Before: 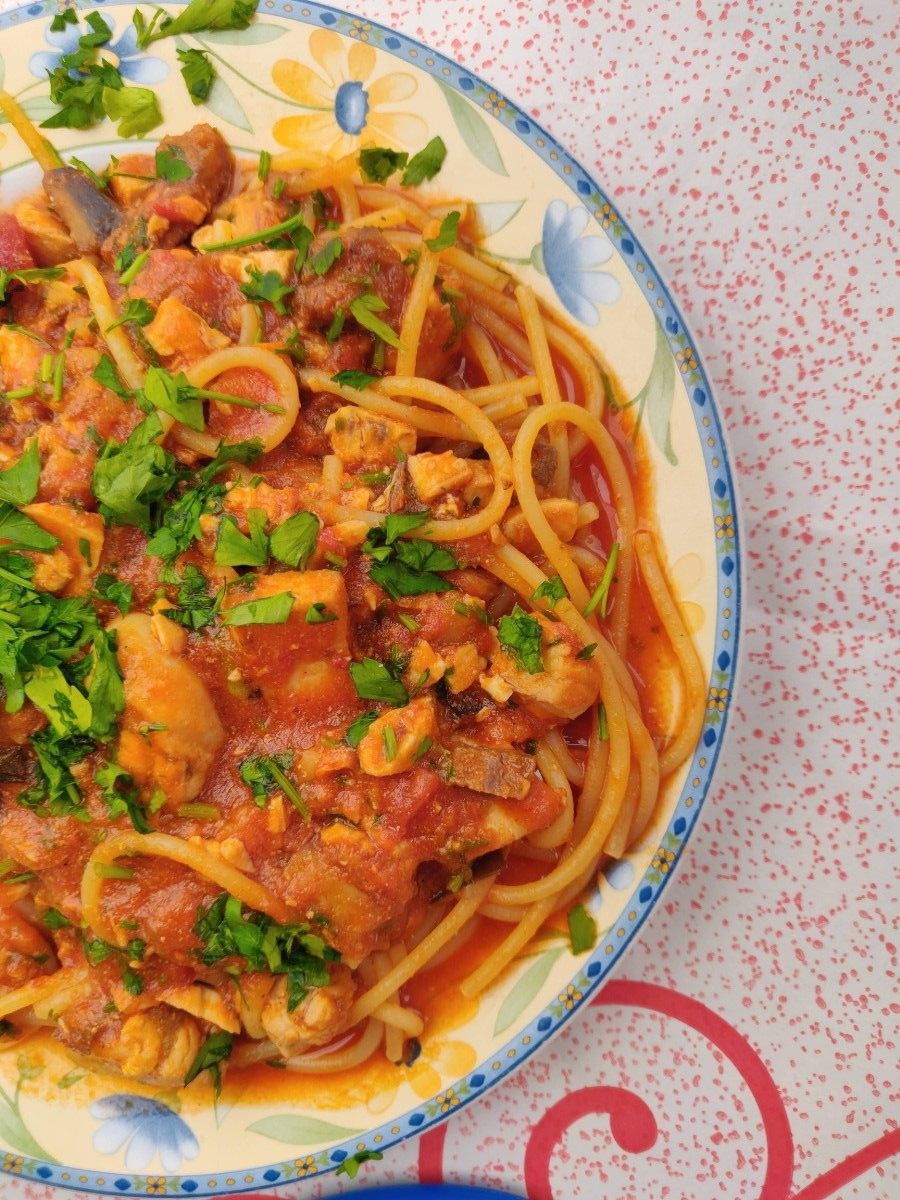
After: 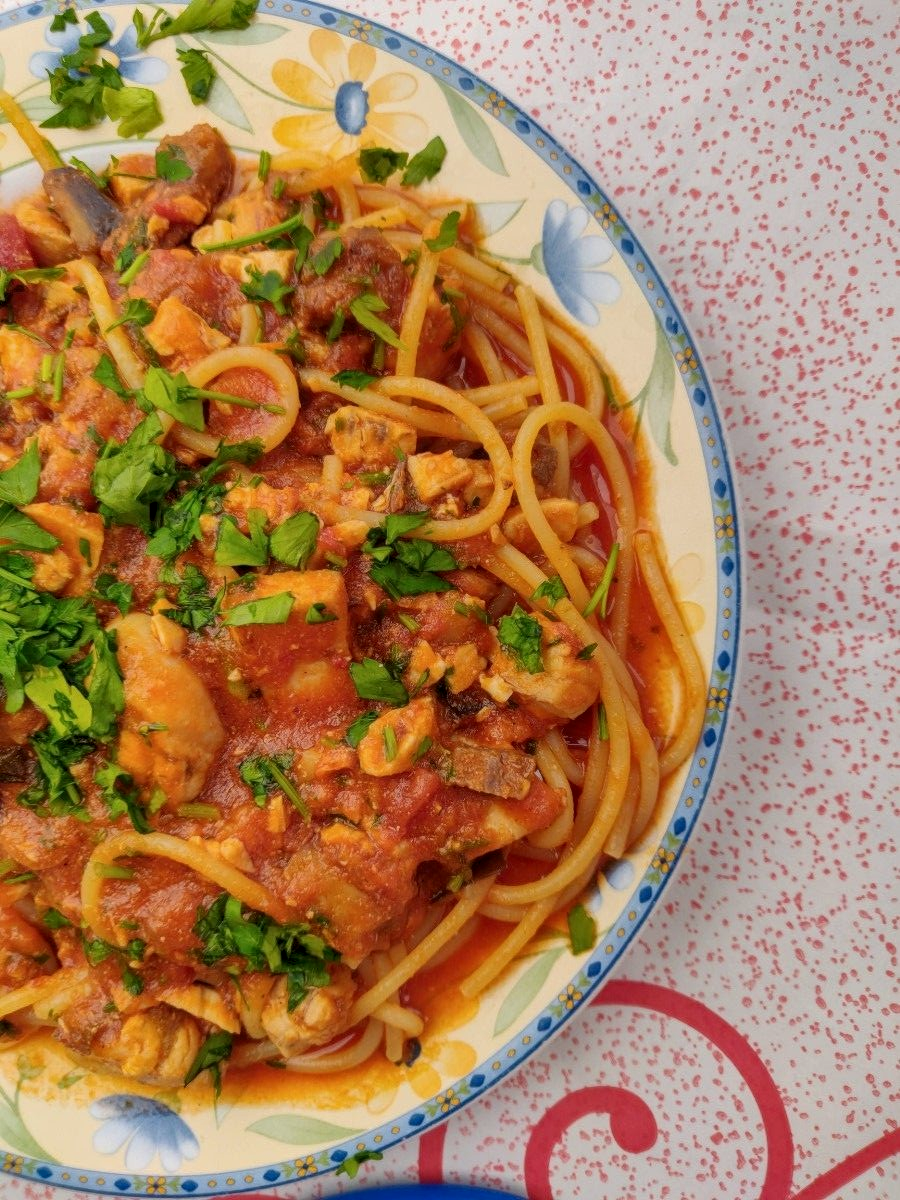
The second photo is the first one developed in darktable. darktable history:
exposure: exposure -0.21 EV, compensate highlight preservation false
local contrast: on, module defaults
